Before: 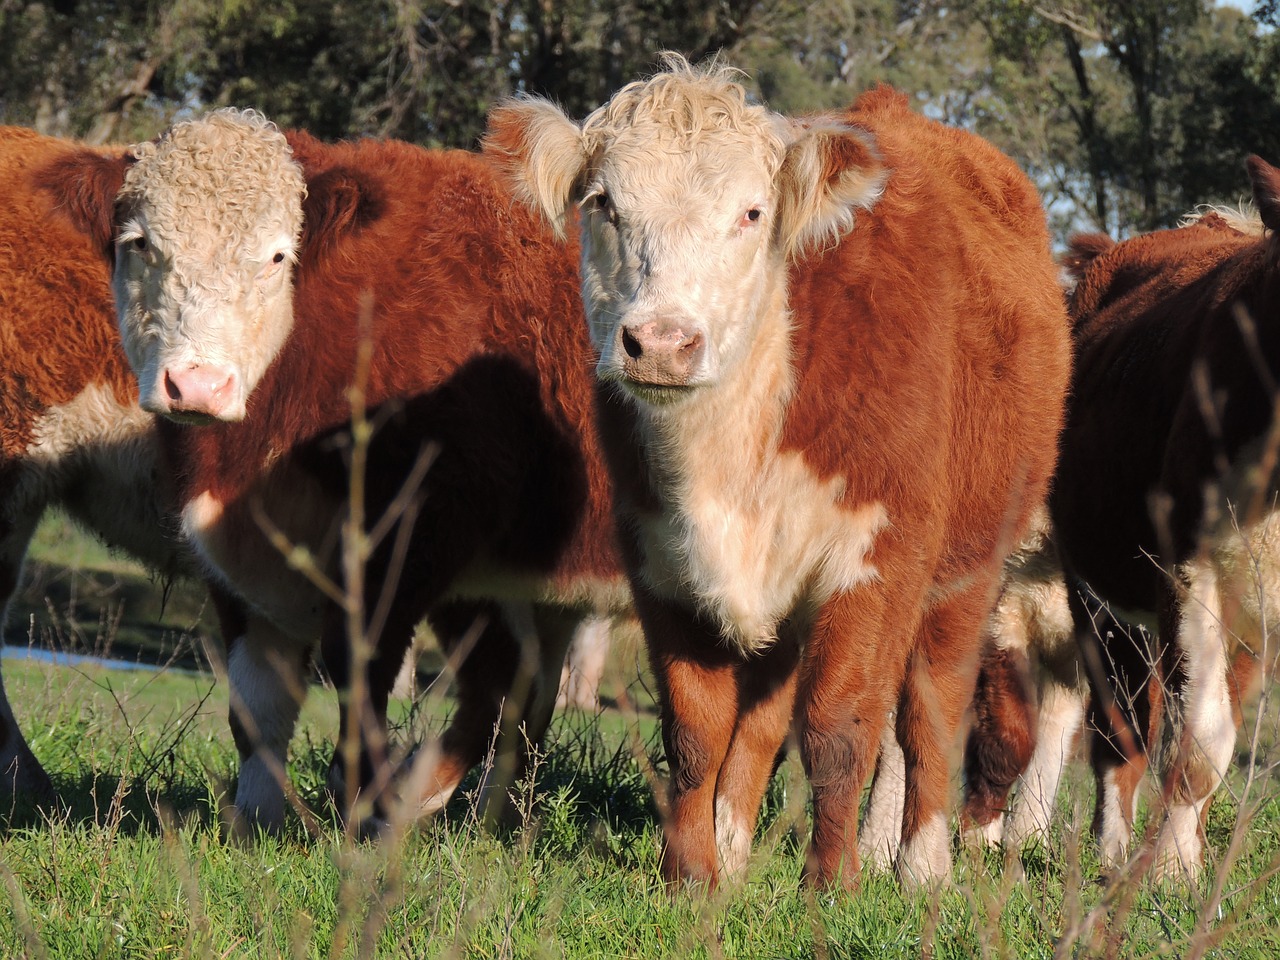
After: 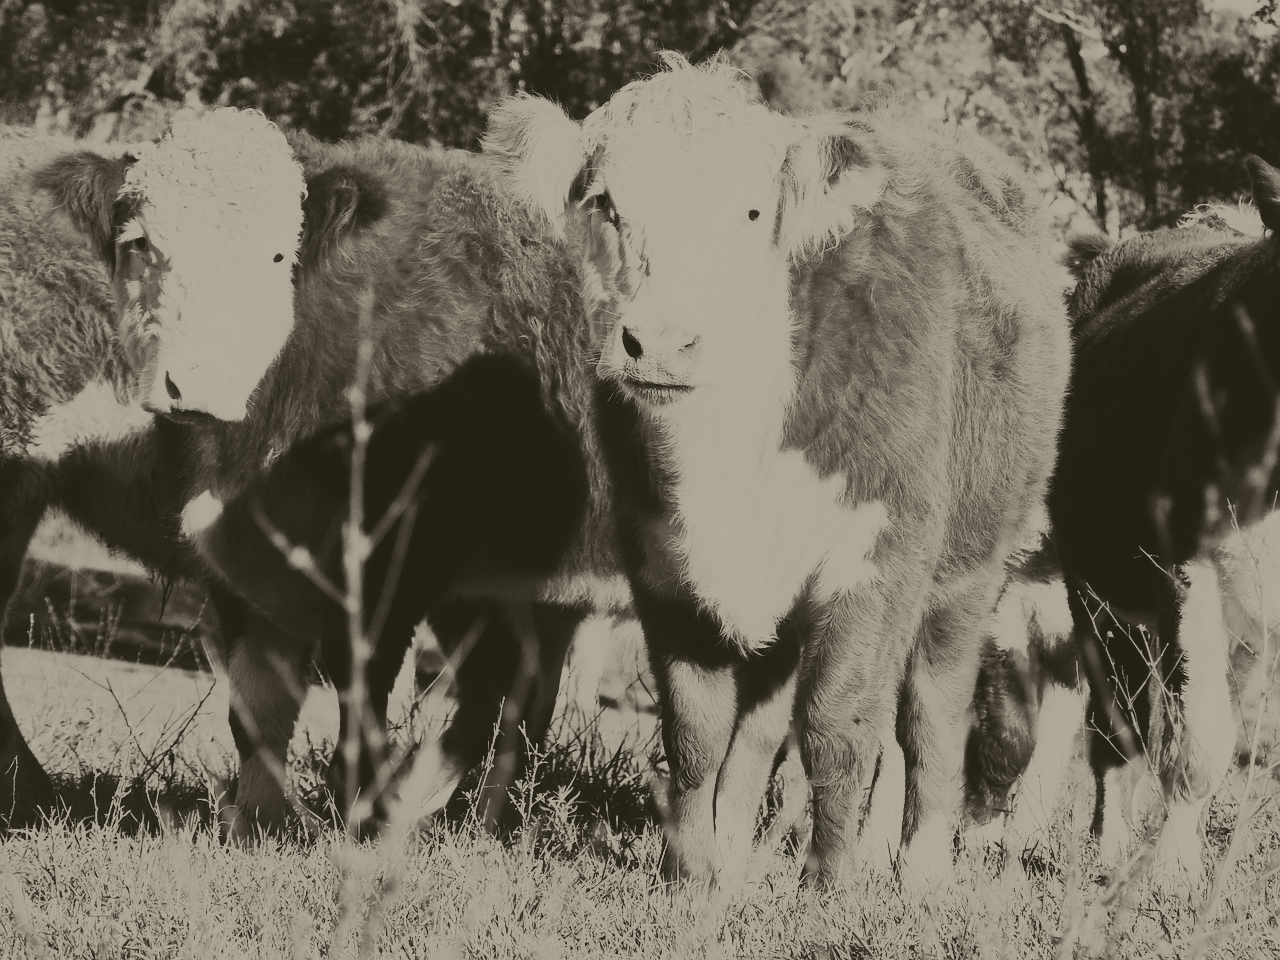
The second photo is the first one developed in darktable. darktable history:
tone curve: curves: ch0 [(0, 0.011) (0.053, 0.026) (0.174, 0.115) (0.398, 0.444) (0.673, 0.775) (0.829, 0.906) (0.991, 0.981)]; ch1 [(0, 0) (0.276, 0.206) (0.409, 0.383) (0.473, 0.458) (0.492, 0.501) (0.512, 0.513) (0.54, 0.543) (0.585, 0.617) (0.659, 0.686) (0.78, 0.8) (1, 1)]; ch2 [(0, 0) (0.438, 0.449) (0.473, 0.469) (0.503, 0.5) (0.523, 0.534) (0.562, 0.594) (0.612, 0.635) (0.695, 0.713) (1, 1)], color space Lab, independent channels, preserve colors none
contrast brightness saturation: contrast 0.53, brightness 0.47, saturation -1
color correction: highlights a* -2.73, highlights b* -2.09, shadows a* 2.41, shadows b* 2.73
exposure: exposure 0.131 EV, compensate highlight preservation false
colorize: hue 41.44°, saturation 22%, source mix 60%, lightness 10.61%
